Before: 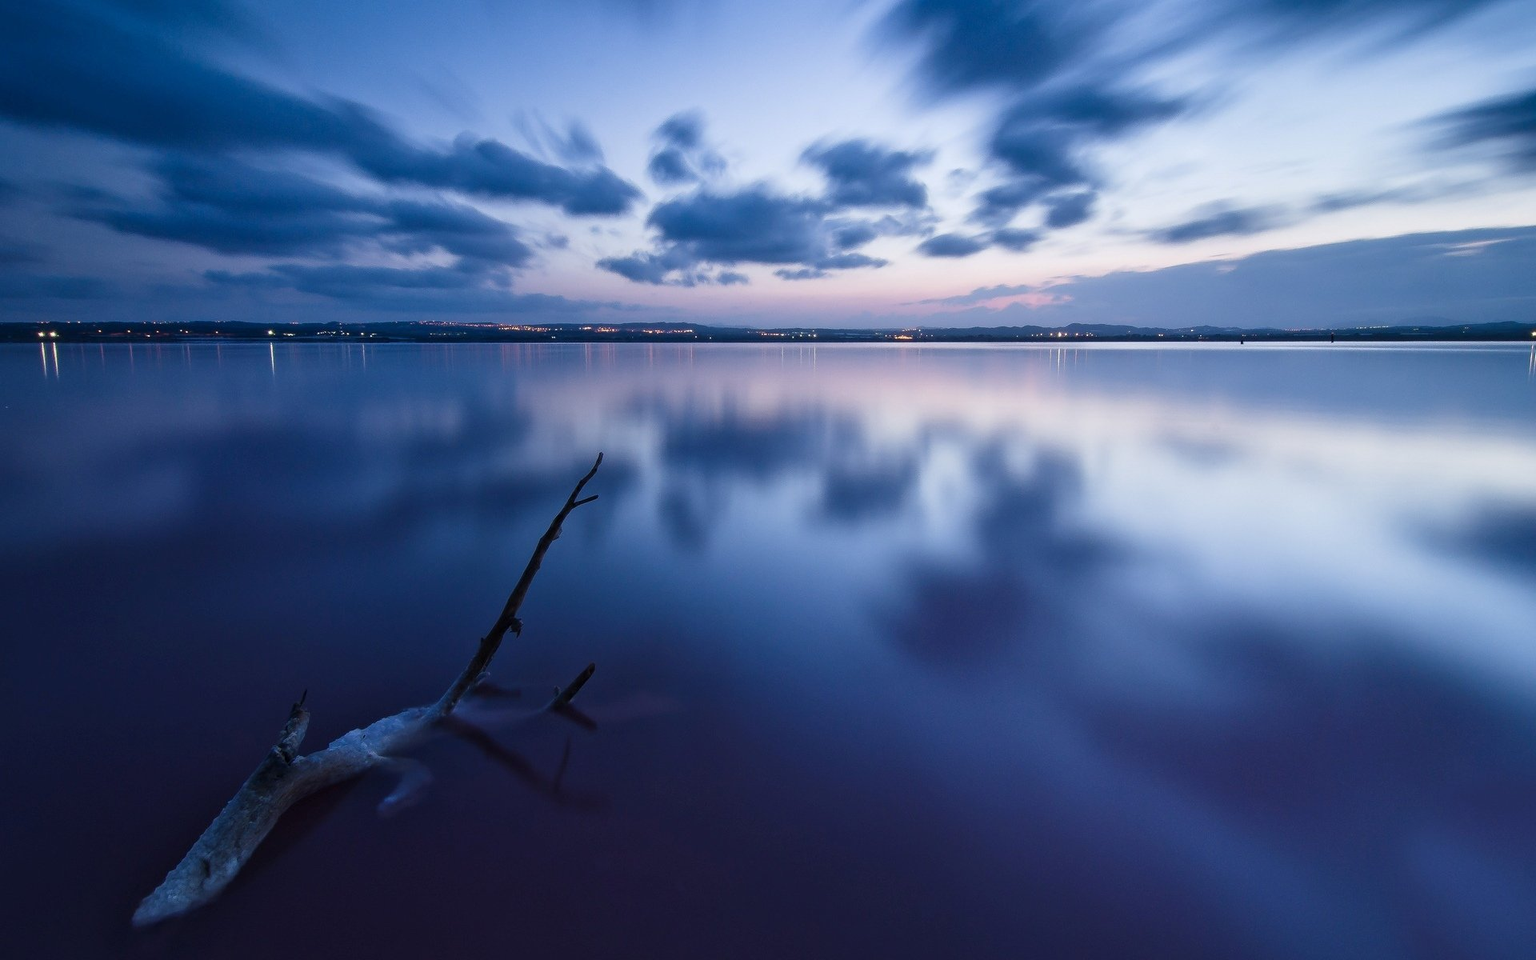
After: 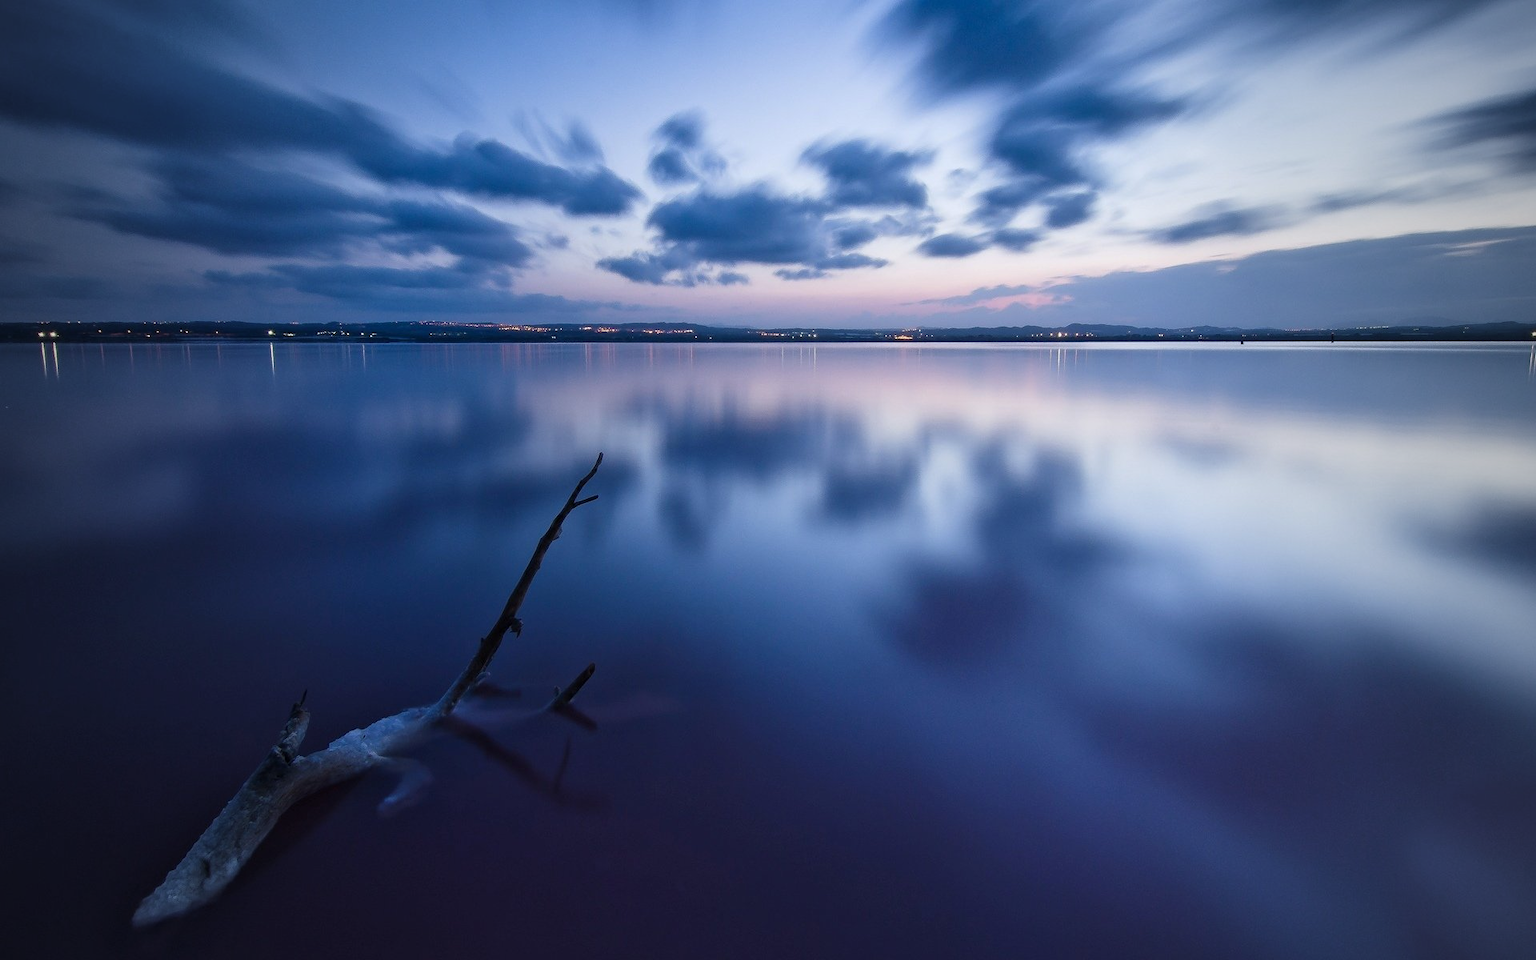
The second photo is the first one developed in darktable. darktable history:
vignetting: fall-off start 72.76%, fall-off radius 107.11%, brightness -0.575, width/height ratio 0.729
